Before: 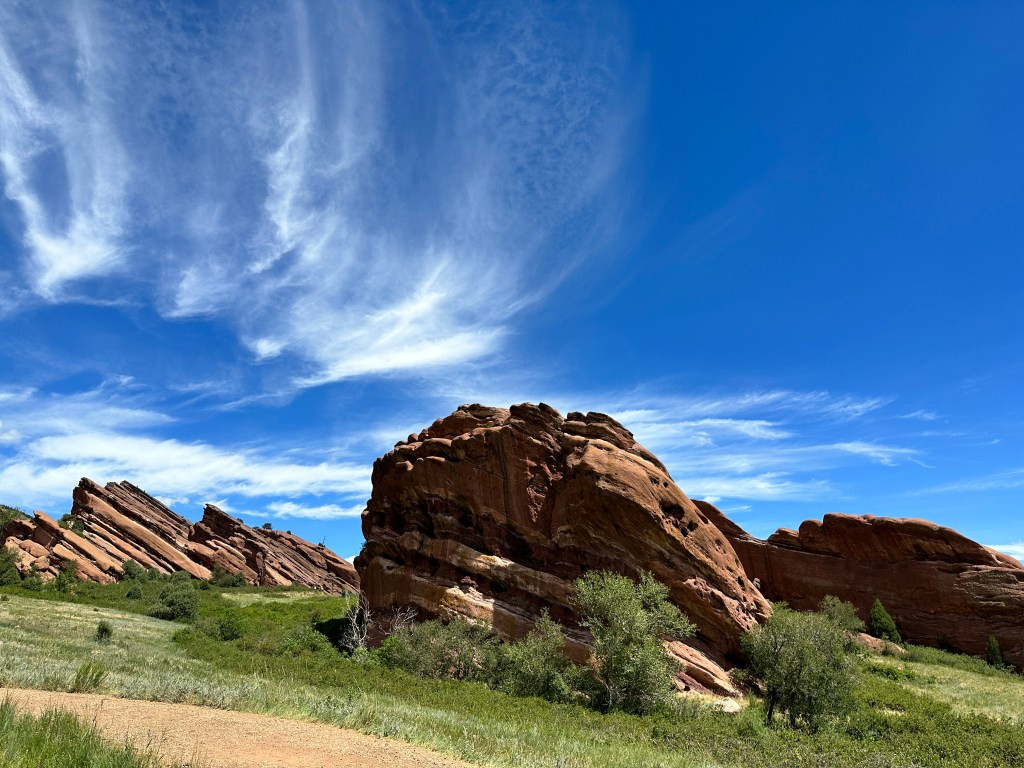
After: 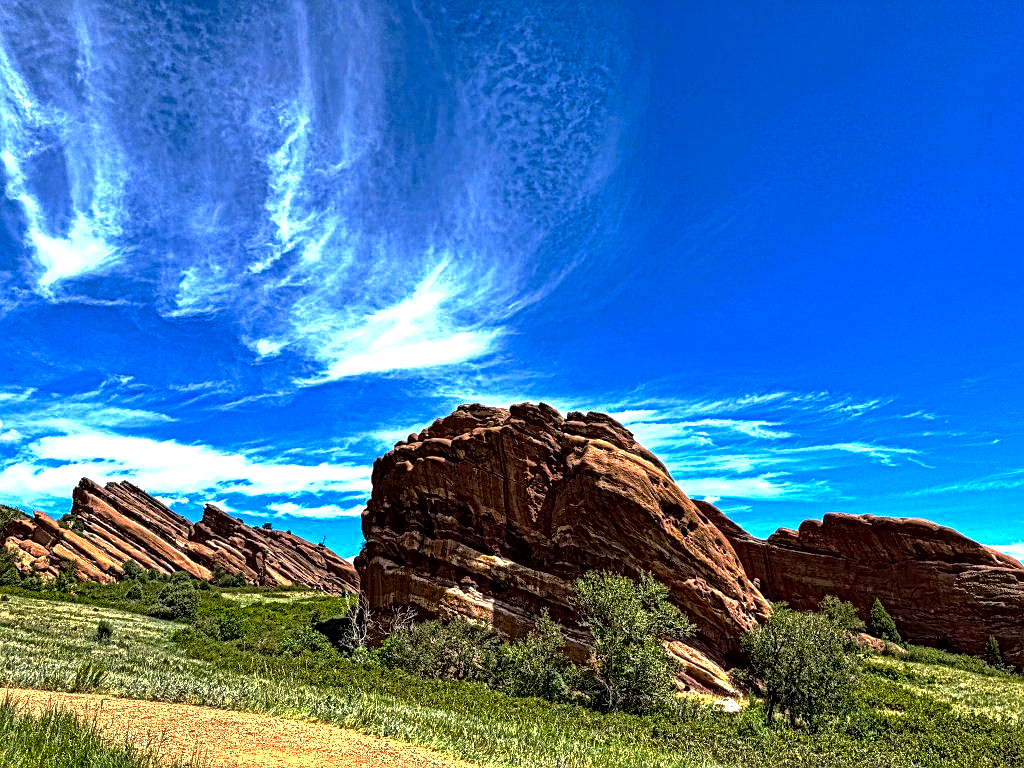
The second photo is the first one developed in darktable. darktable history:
local contrast: mode bilateral grid, contrast 20, coarseness 3, detail 300%, midtone range 0.2
rotate and perspective: automatic cropping off
color balance: lift [1, 1.001, 0.999, 1.001], gamma [1, 1.004, 1.007, 0.993], gain [1, 0.991, 0.987, 1.013], contrast 7.5%, contrast fulcrum 10%, output saturation 115%
base curve: curves: ch0 [(0, 0) (0.595, 0.418) (1, 1)], preserve colors none
exposure: exposure 0.367 EV, compensate highlight preservation false
